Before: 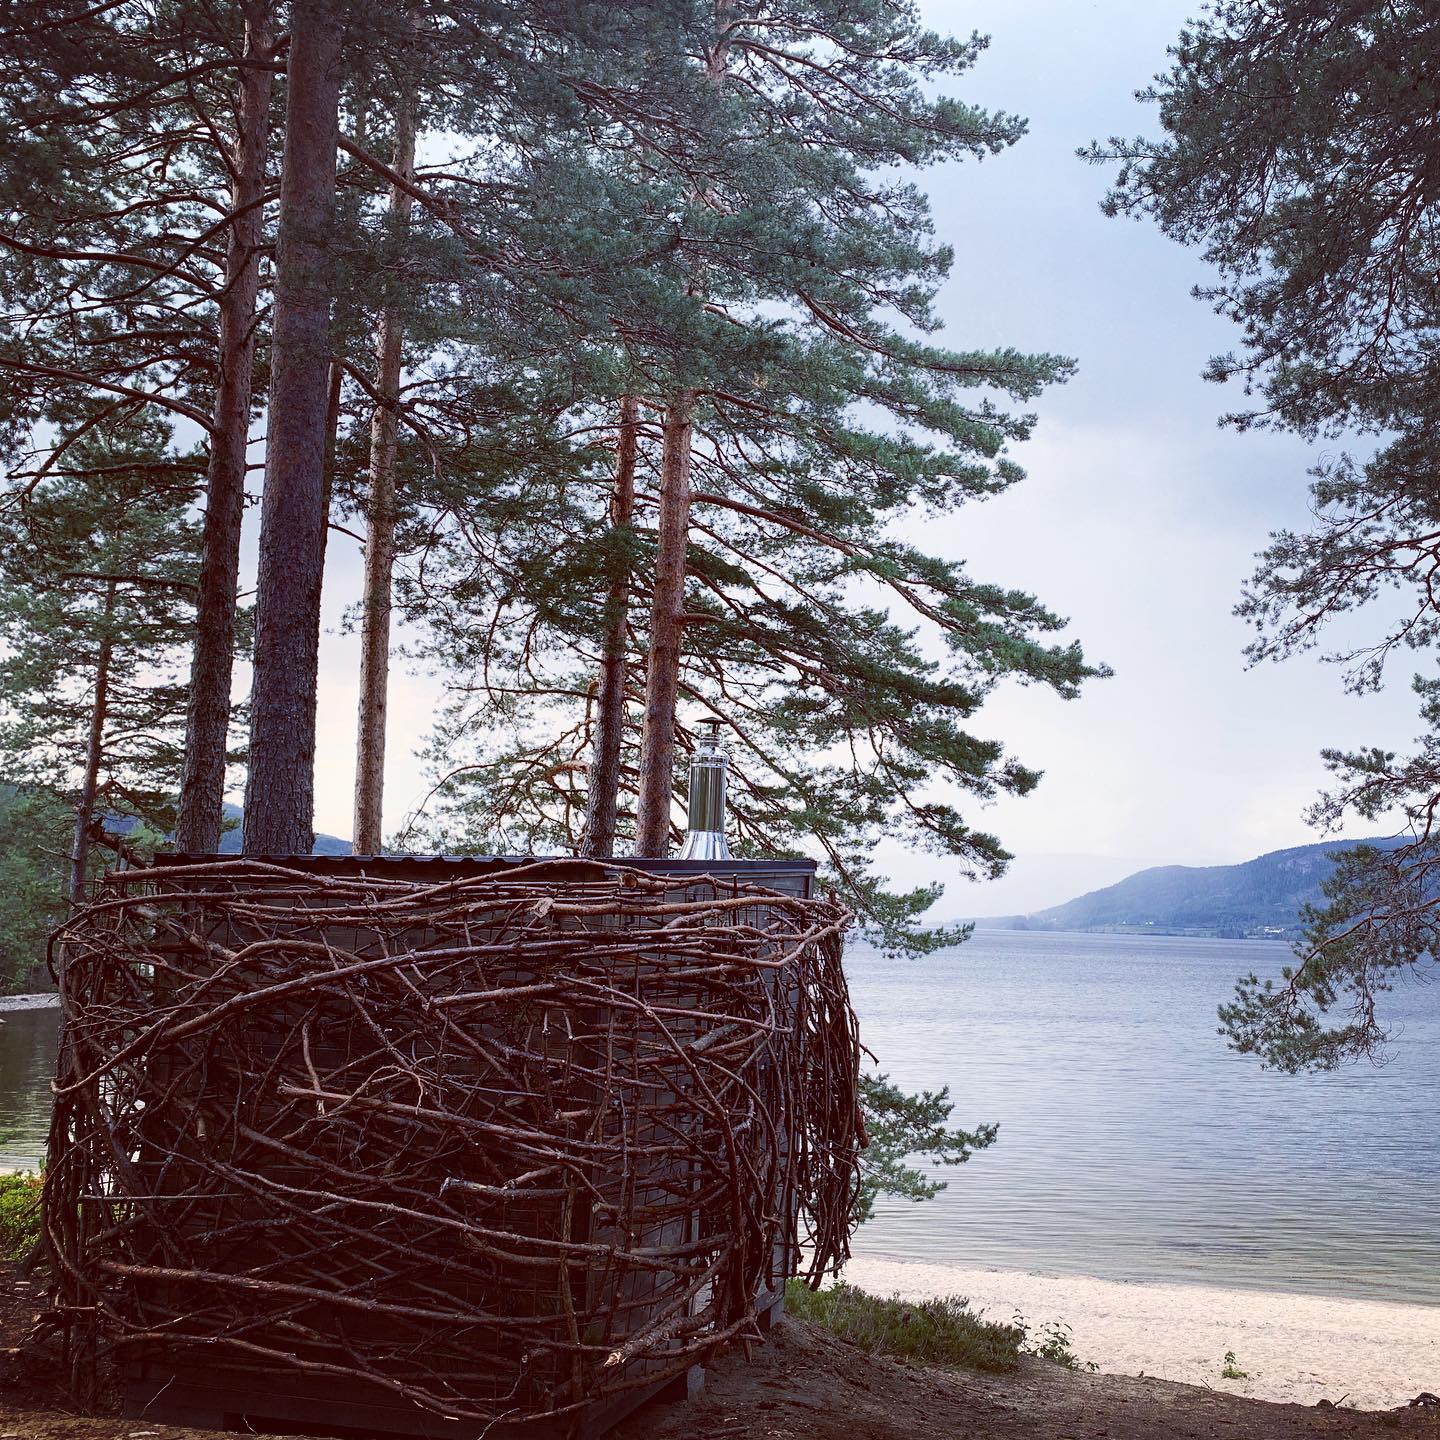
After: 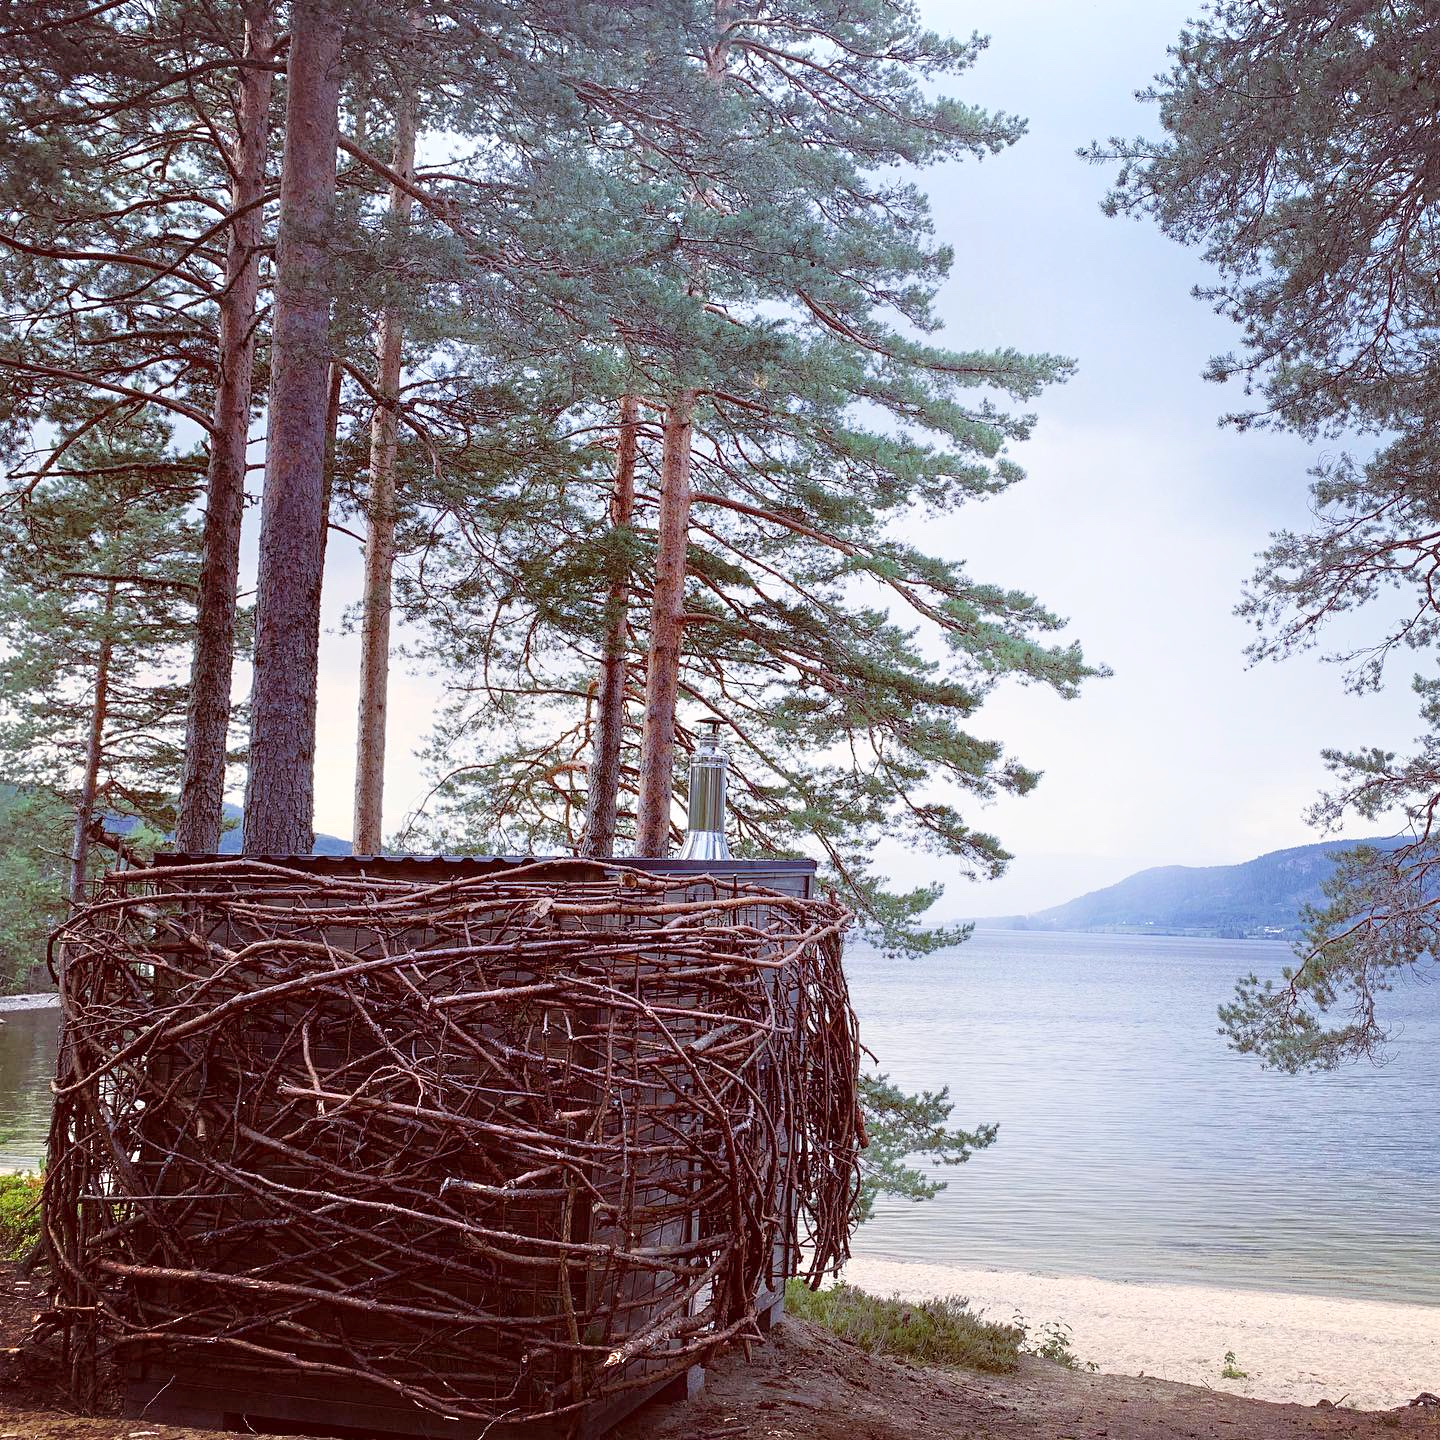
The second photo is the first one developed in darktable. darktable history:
shadows and highlights: shadows -24.28, highlights 49.77, soften with gaussian
tone equalizer: -7 EV 0.15 EV, -6 EV 0.6 EV, -5 EV 1.15 EV, -4 EV 1.33 EV, -3 EV 1.15 EV, -2 EV 0.6 EV, -1 EV 0.15 EV, mask exposure compensation -0.5 EV
